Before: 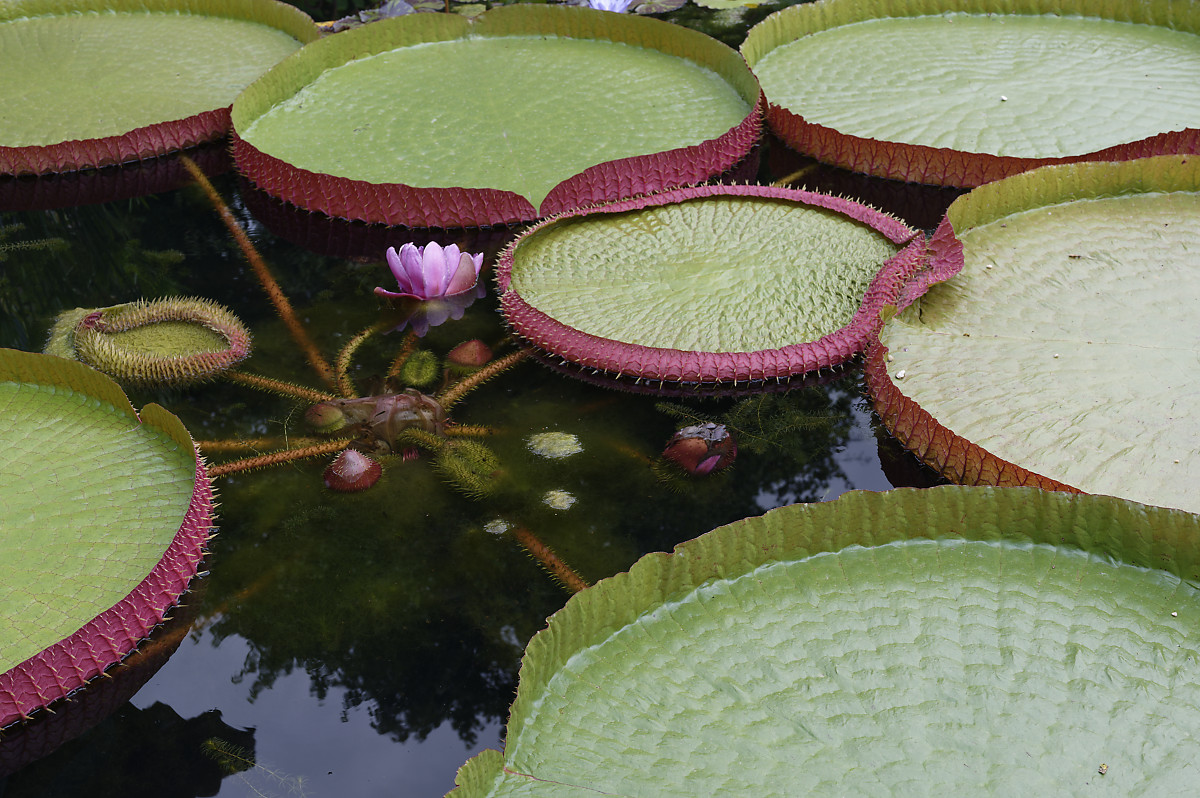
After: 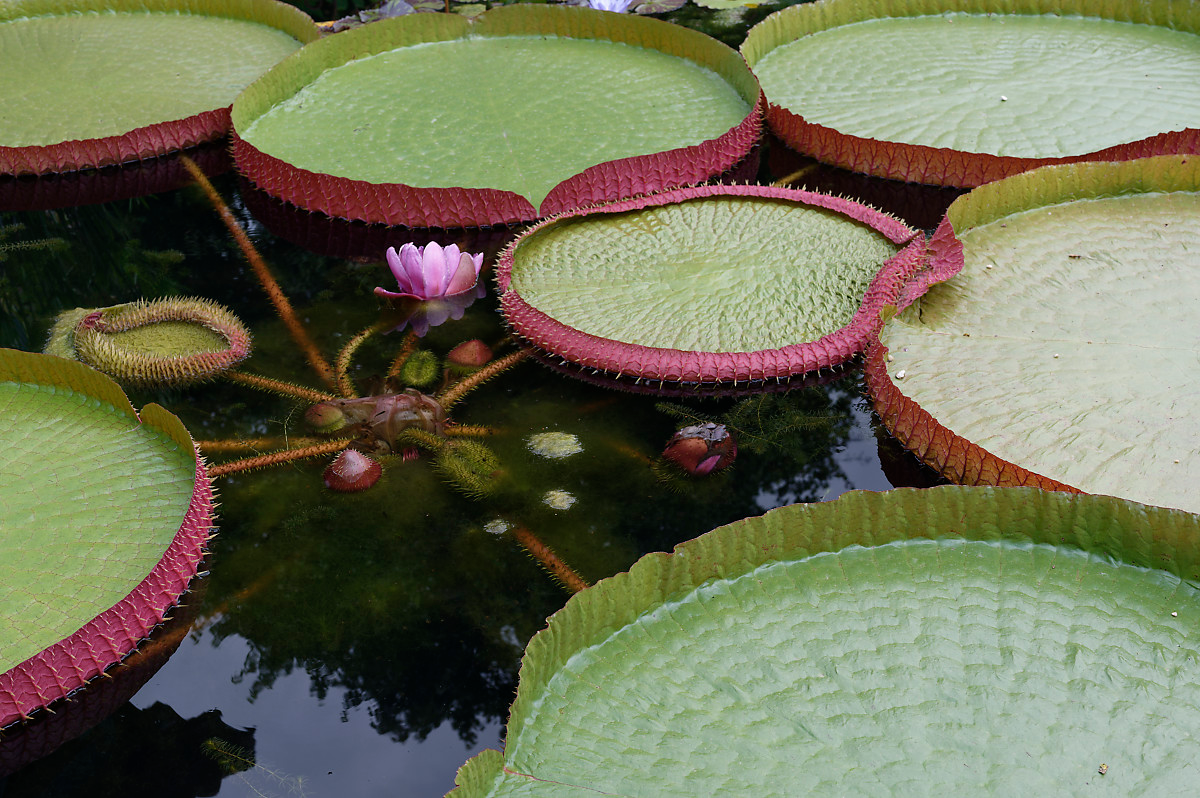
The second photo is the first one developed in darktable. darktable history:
contrast brightness saturation: contrast 0.01, saturation -0.05
